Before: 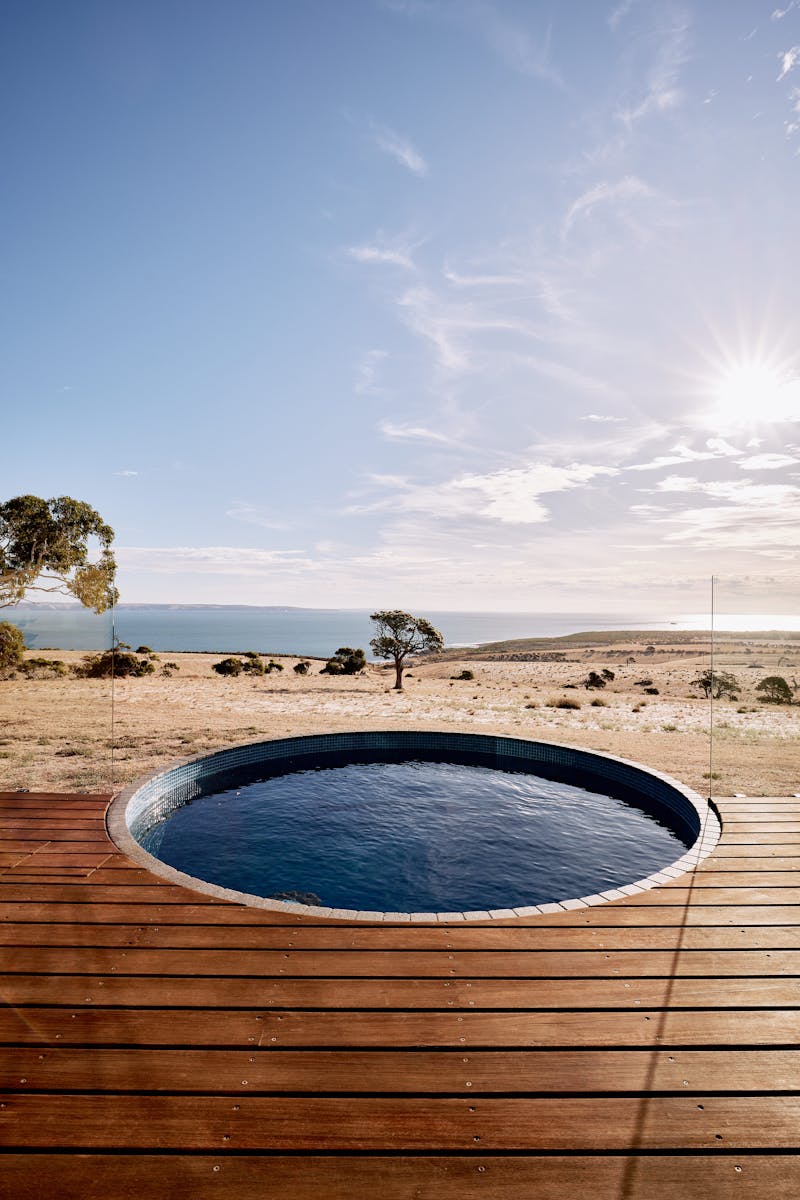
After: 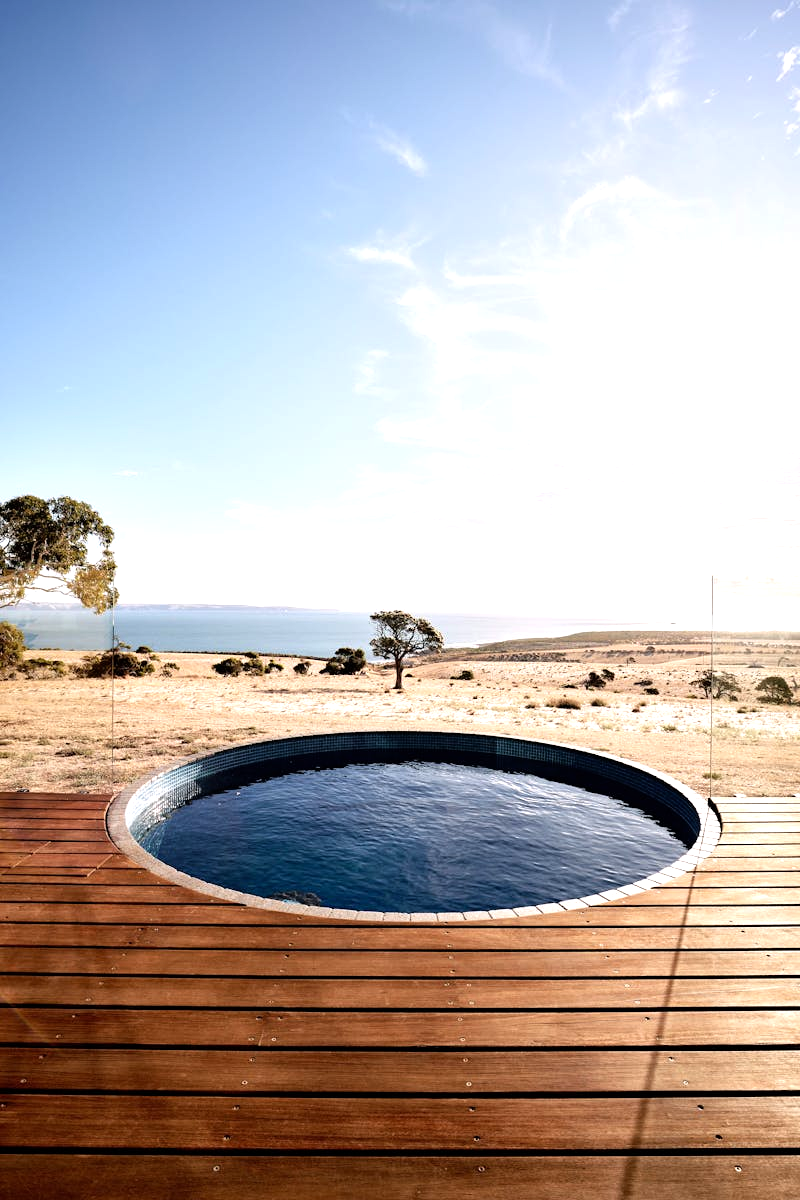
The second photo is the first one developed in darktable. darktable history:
tone equalizer: -8 EV -0.751 EV, -7 EV -0.721 EV, -6 EV -0.639 EV, -5 EV -0.369 EV, -3 EV 0.4 EV, -2 EV 0.6 EV, -1 EV 0.675 EV, +0 EV 0.759 EV
